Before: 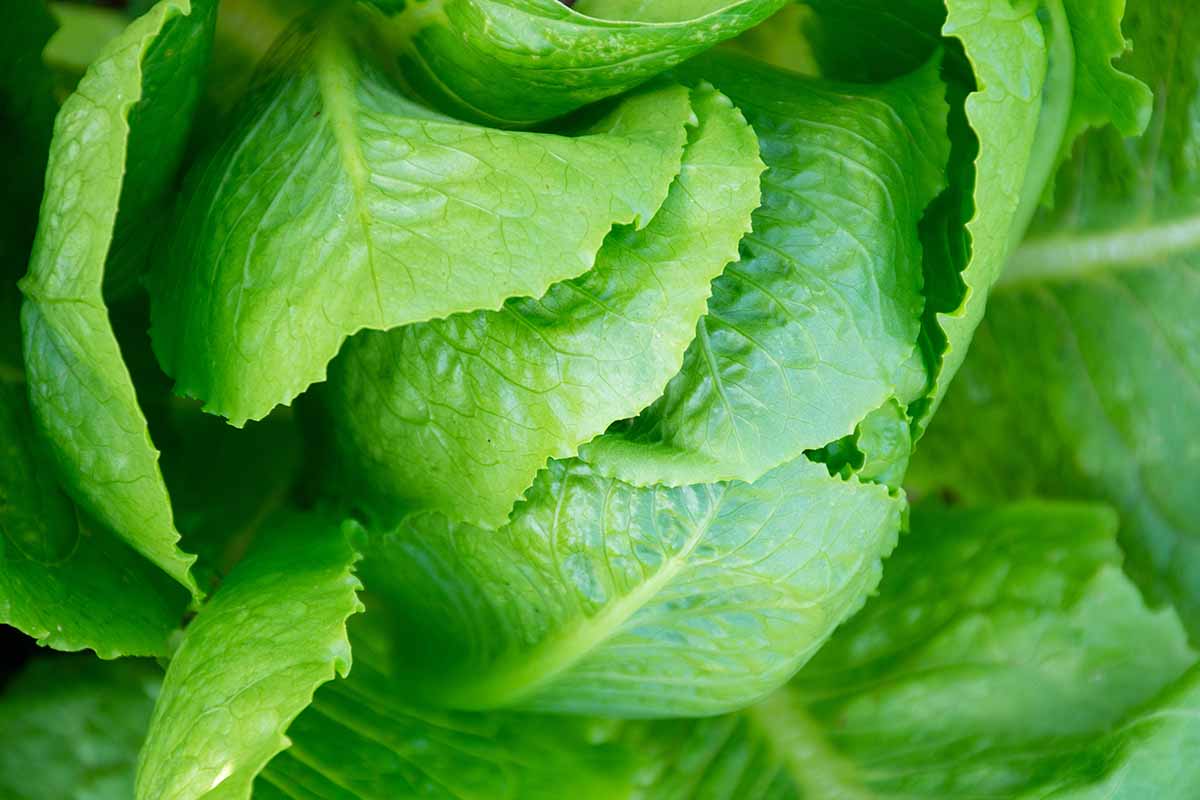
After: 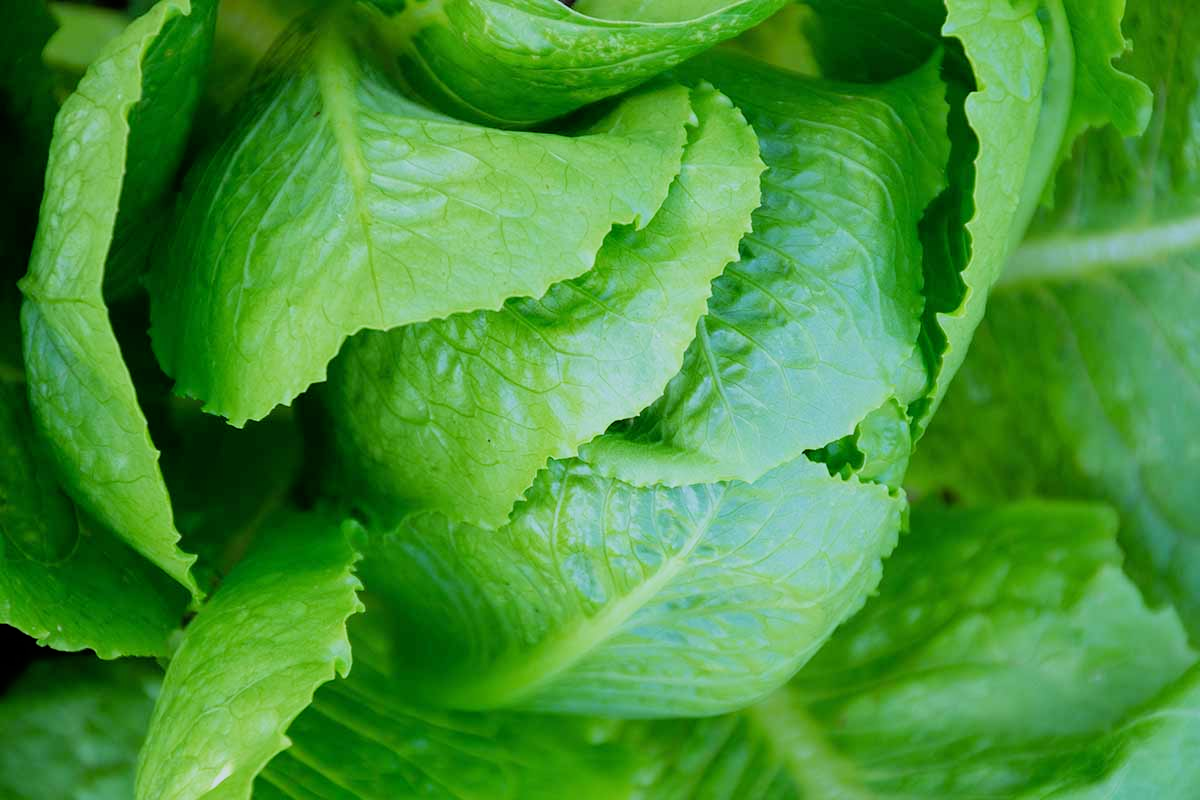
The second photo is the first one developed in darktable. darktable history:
filmic rgb: black relative exposure -7.92 EV, white relative exposure 4.13 EV, threshold 3 EV, hardness 4.02, latitude 51.22%, contrast 1.013, shadows ↔ highlights balance 5.35%, color science v5 (2021), contrast in shadows safe, contrast in highlights safe, enable highlight reconstruction true
white balance: red 0.926, green 1.003, blue 1.133
